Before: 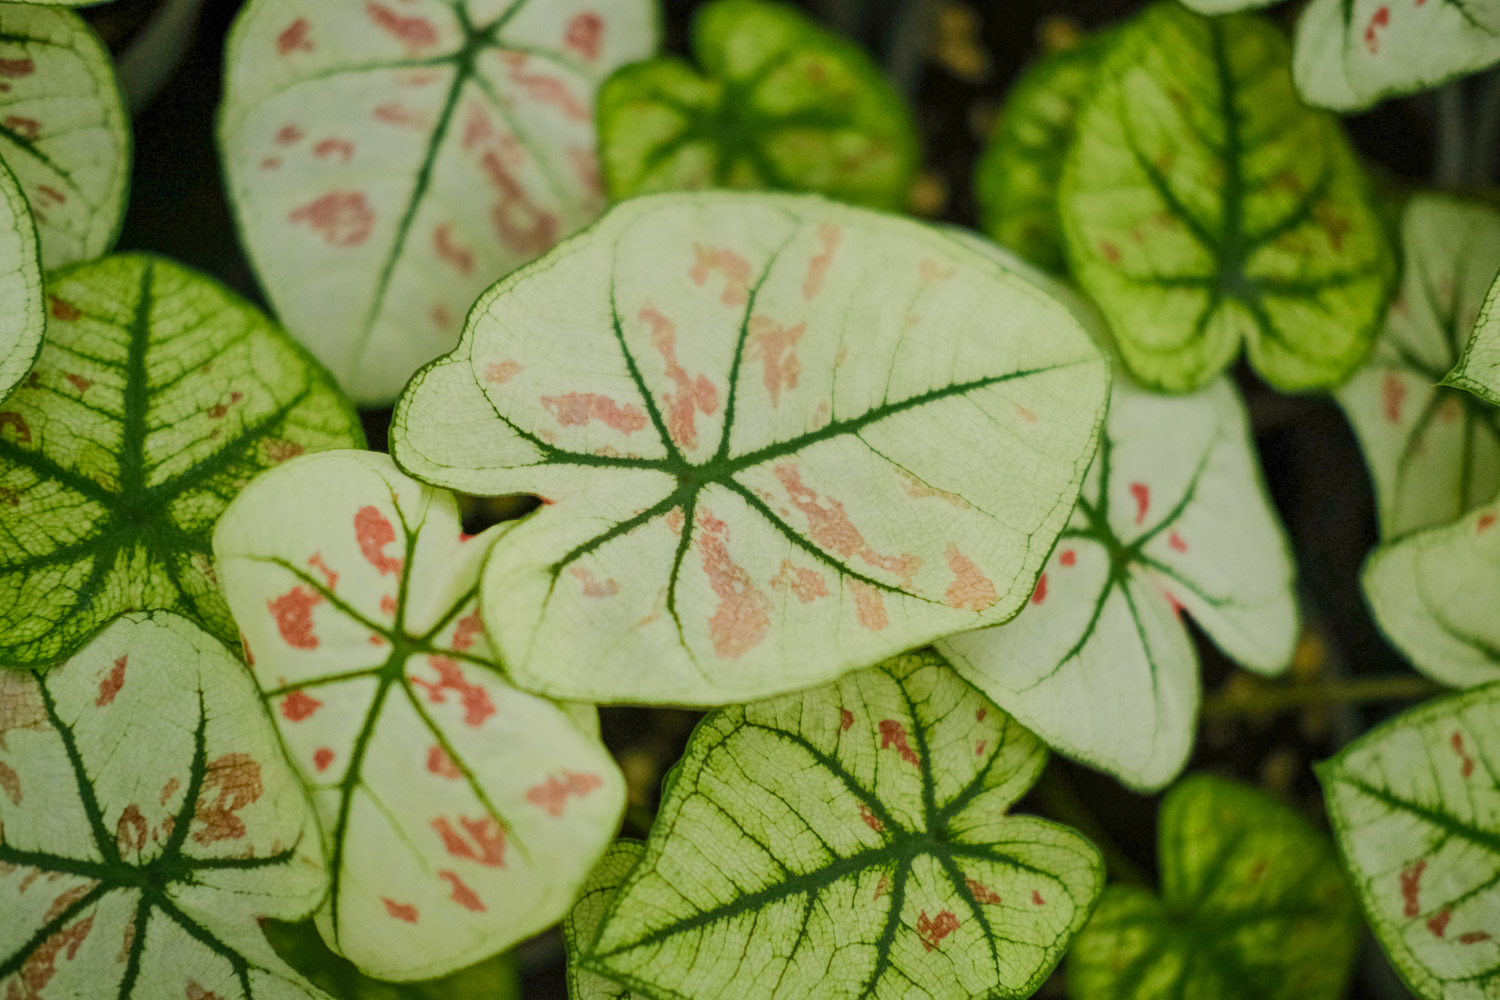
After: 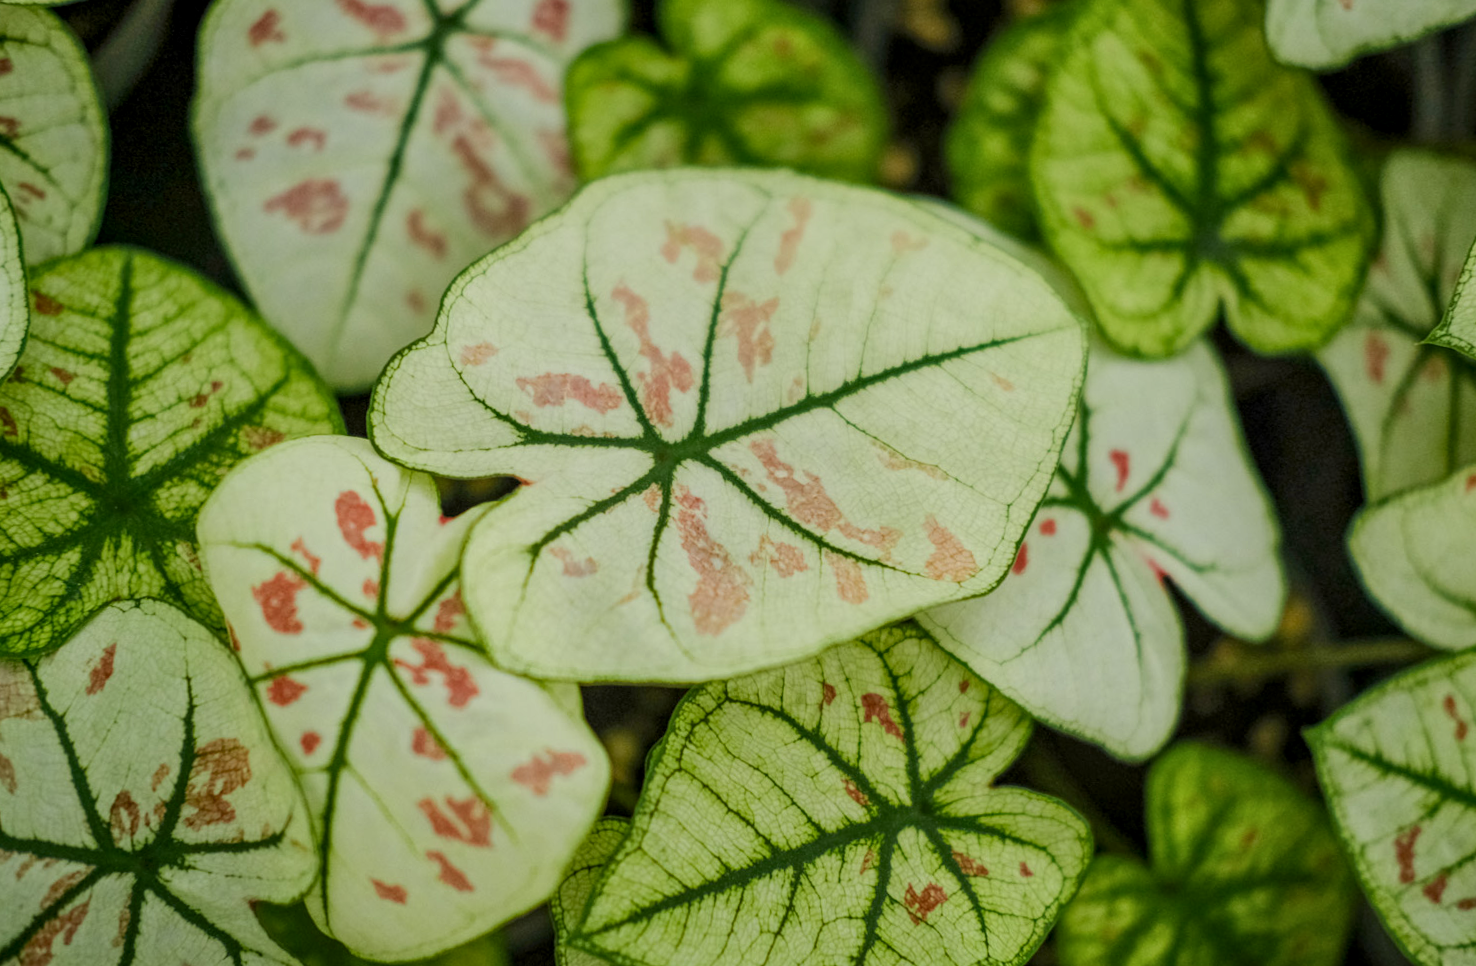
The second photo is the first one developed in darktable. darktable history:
white balance: red 0.988, blue 1.017
tone equalizer: on, module defaults
rotate and perspective: rotation -1.32°, lens shift (horizontal) -0.031, crop left 0.015, crop right 0.985, crop top 0.047, crop bottom 0.982
local contrast: on, module defaults
